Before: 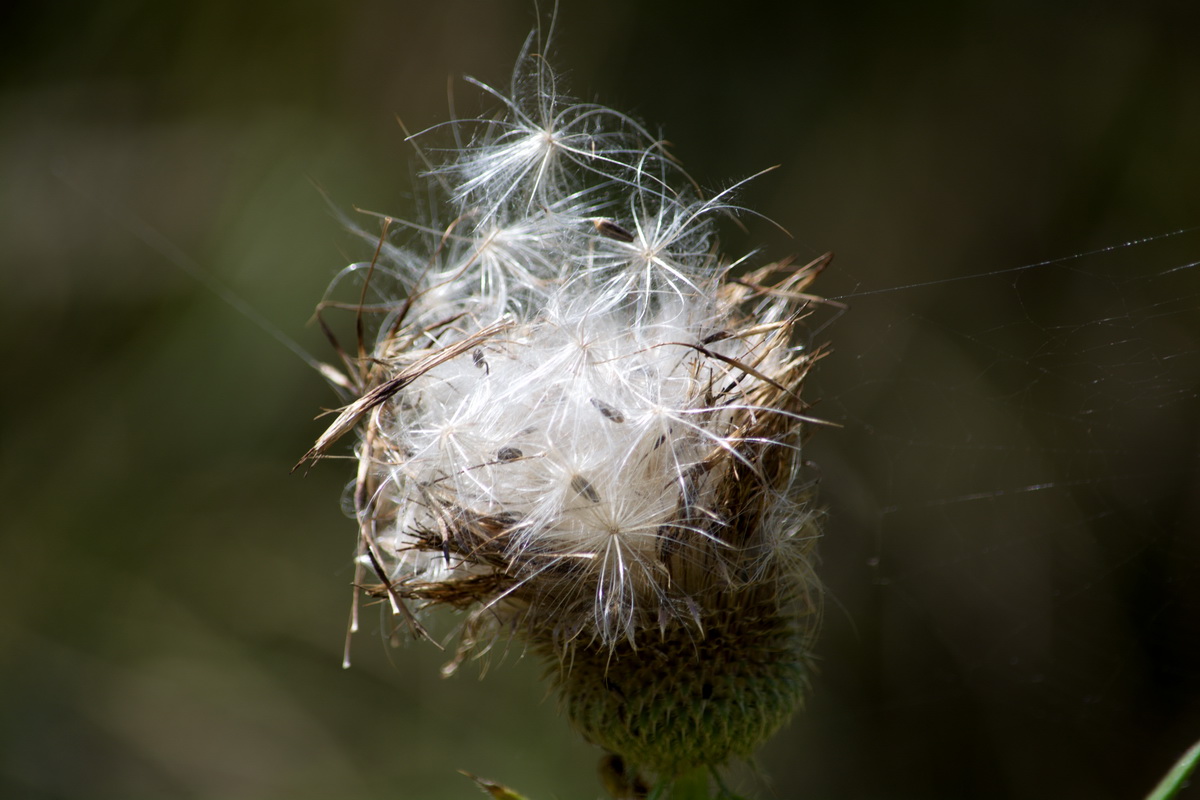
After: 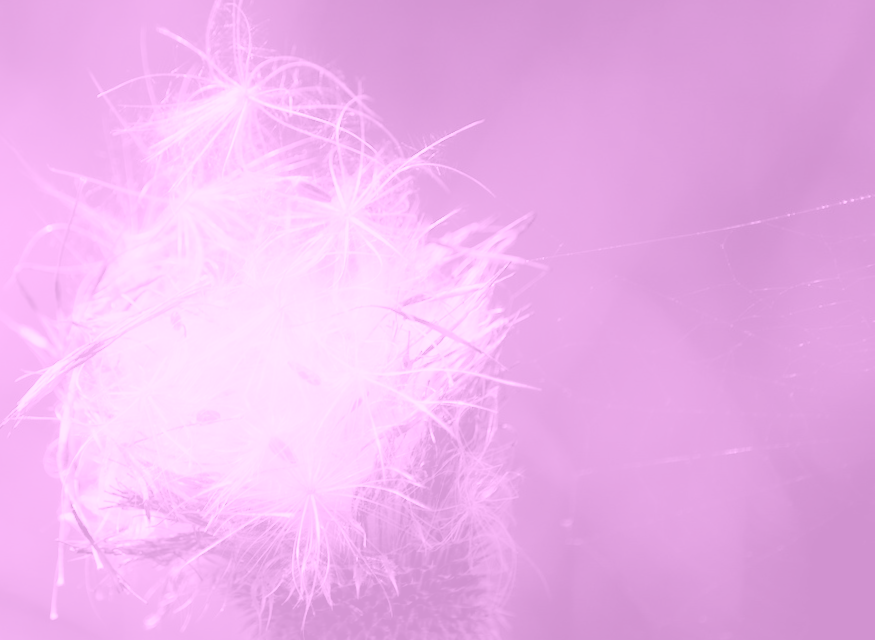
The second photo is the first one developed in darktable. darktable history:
colorize: hue 331.2°, saturation 75%, source mix 30.28%, lightness 70.52%, version 1
tone equalizer: on, module defaults
rotate and perspective: rotation 0.074°, lens shift (vertical) 0.096, lens shift (horizontal) -0.041, crop left 0.043, crop right 0.952, crop top 0.024, crop bottom 0.979
bloom: threshold 82.5%, strength 16.25%
color balance rgb: shadows lift › luminance -28.76%, shadows lift › chroma 10%, shadows lift › hue 230°, power › chroma 0.5%, power › hue 215°, highlights gain › luminance 7.14%, highlights gain › chroma 1%, highlights gain › hue 50°, global offset › luminance -0.29%, global offset › hue 260°, perceptual saturation grading › global saturation 20%, perceptual saturation grading › highlights -13.92%, perceptual saturation grading › shadows 50%
crop: left 23.095%, top 5.827%, bottom 11.854%
contrast brightness saturation: brightness 0.15
shadows and highlights: shadows 20.91, highlights -82.73, soften with gaussian
